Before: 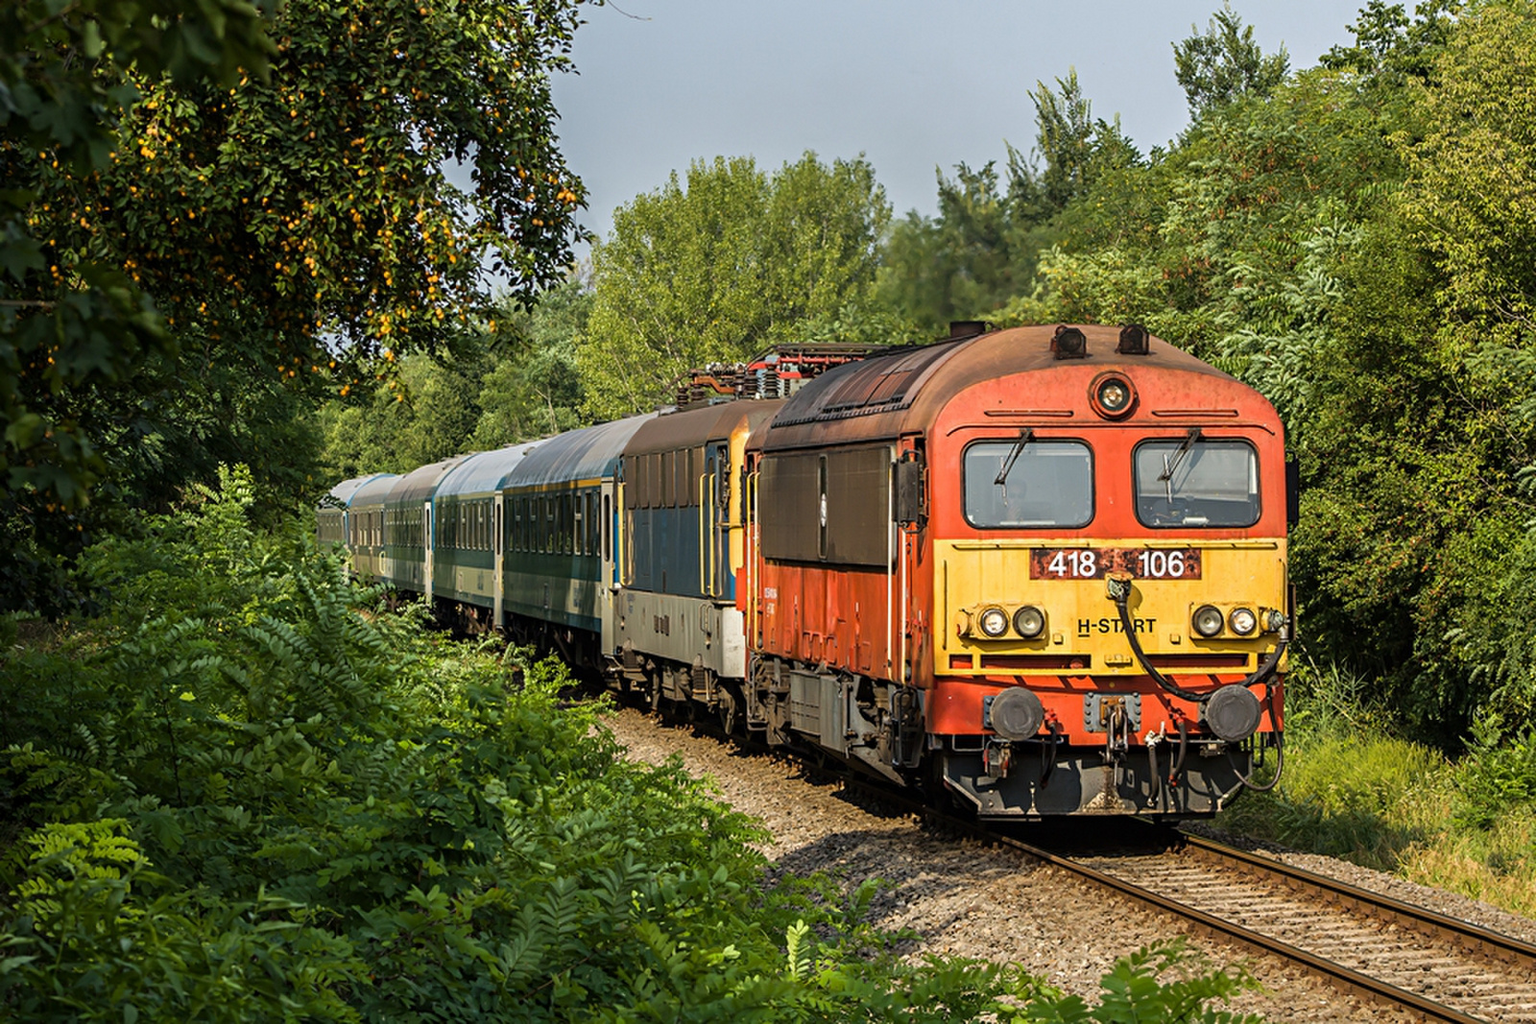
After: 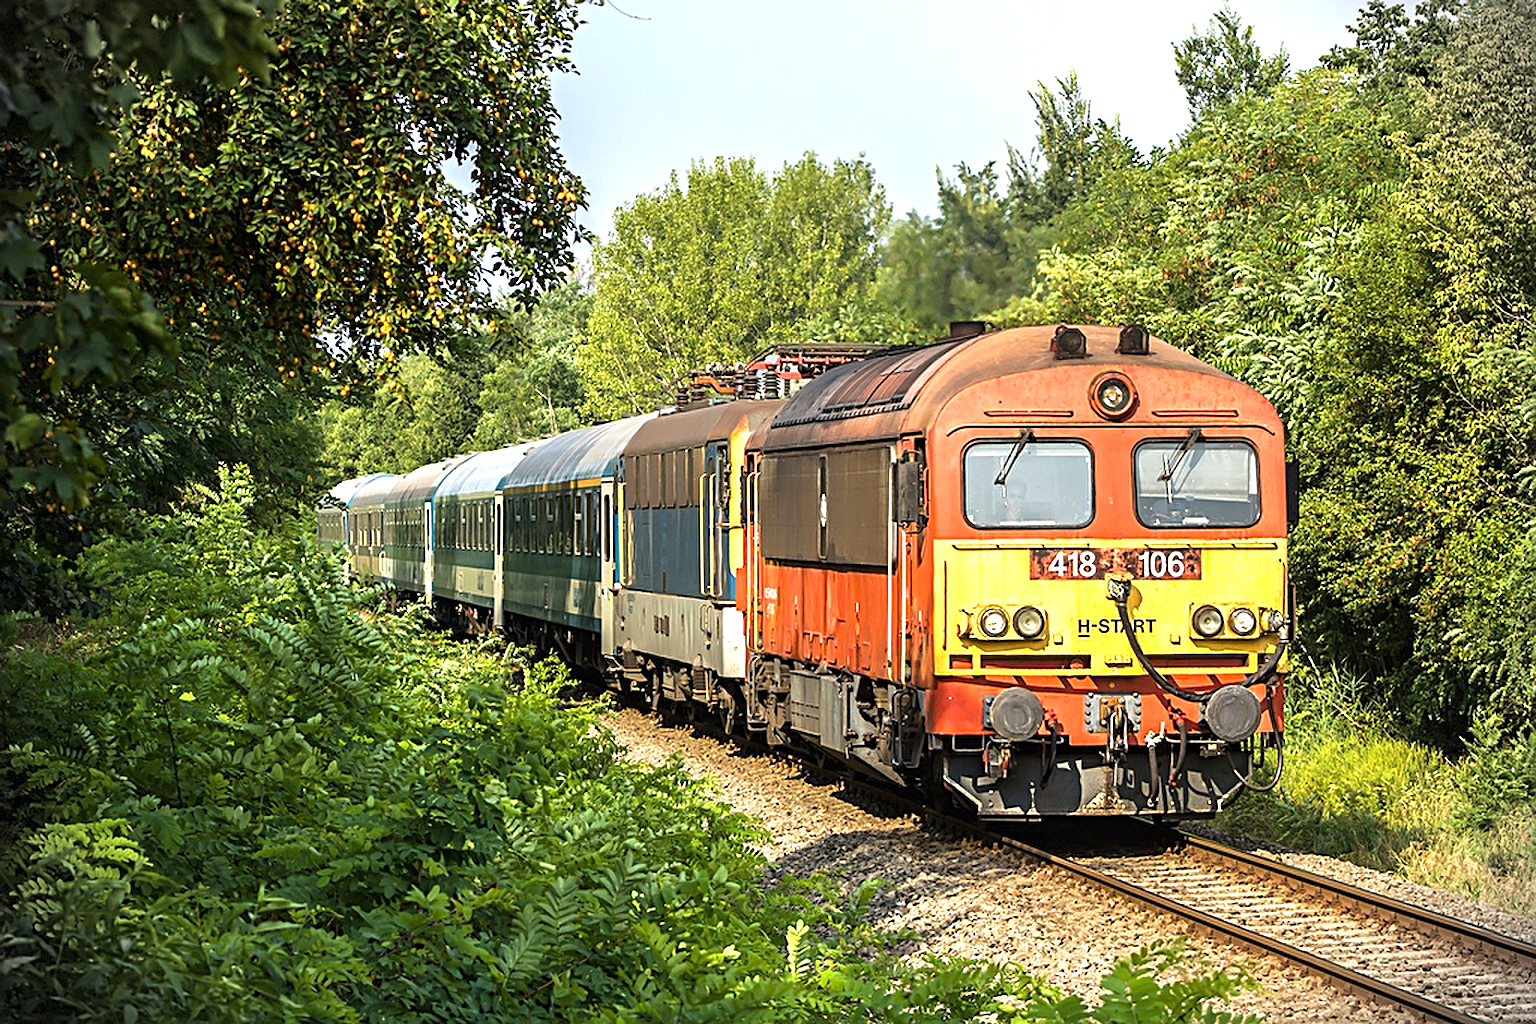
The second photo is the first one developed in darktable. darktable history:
base curve: curves: ch0 [(0, 0) (0.989, 0.992)], preserve colors none
exposure: black level correction 0, exposure 1.001 EV, compensate highlight preservation false
vignetting: fall-off start 89.37%, fall-off radius 43.06%, brightness -0.618, saturation -0.669, width/height ratio 1.153, dithering 8-bit output
sharpen: radius 1.973
